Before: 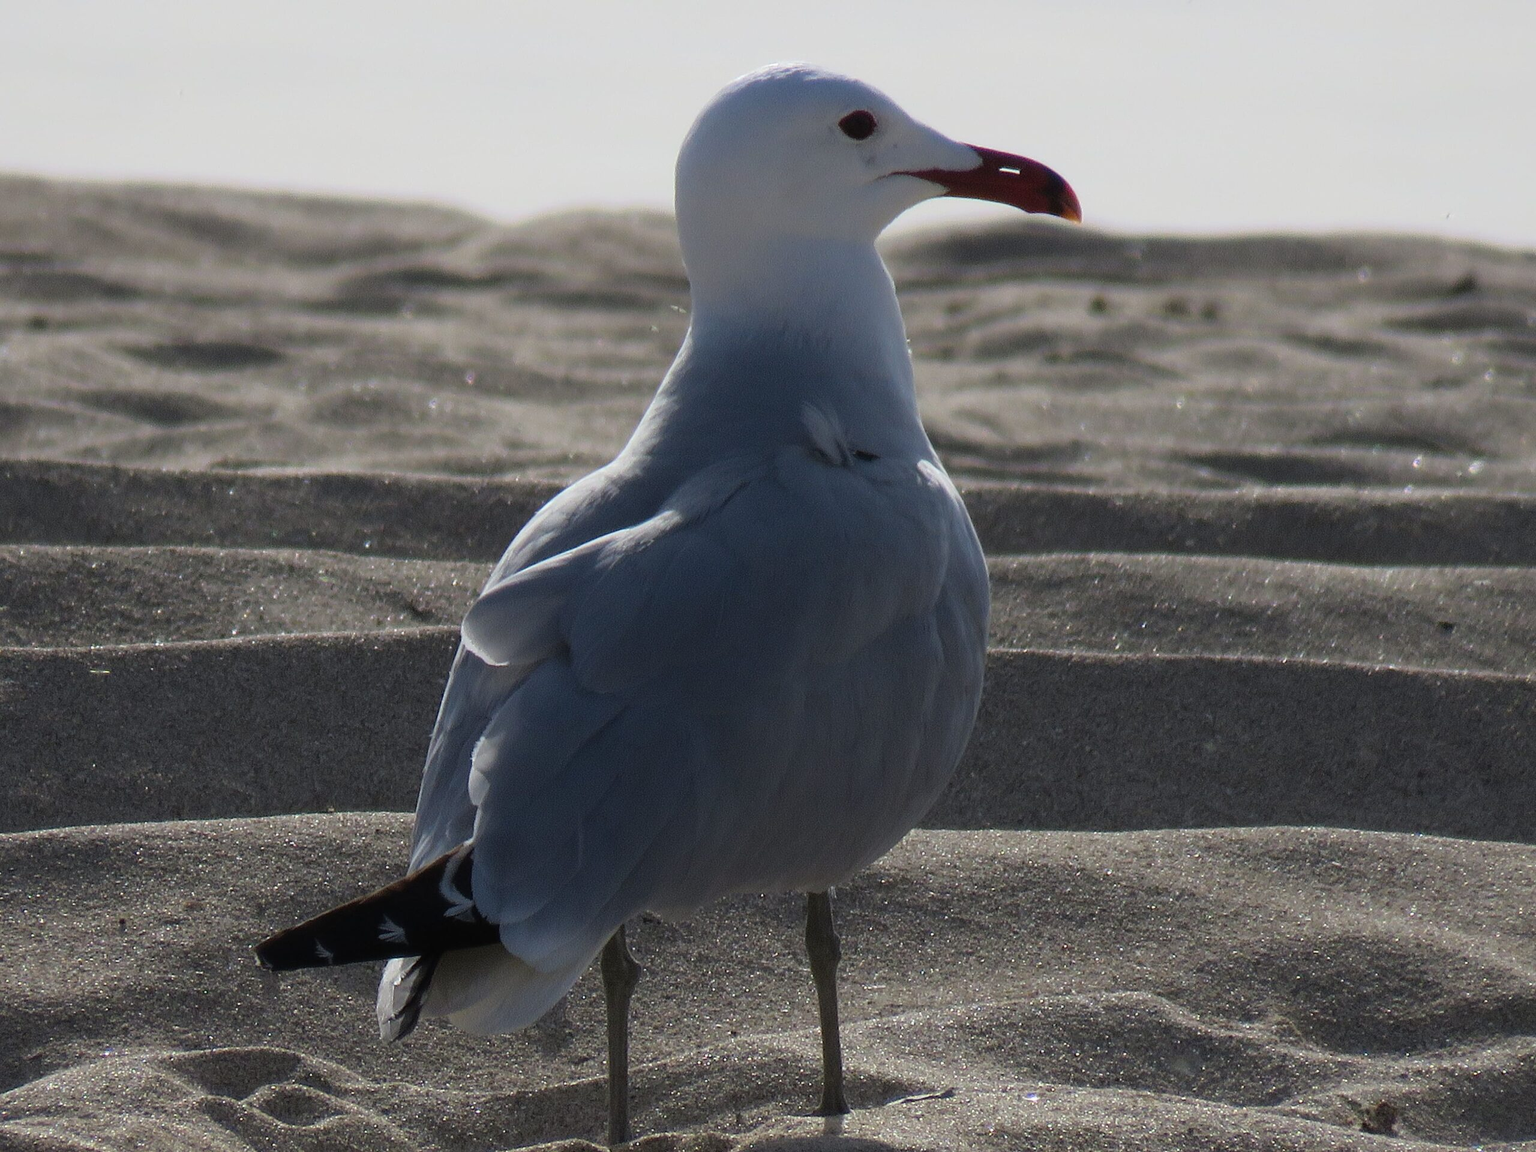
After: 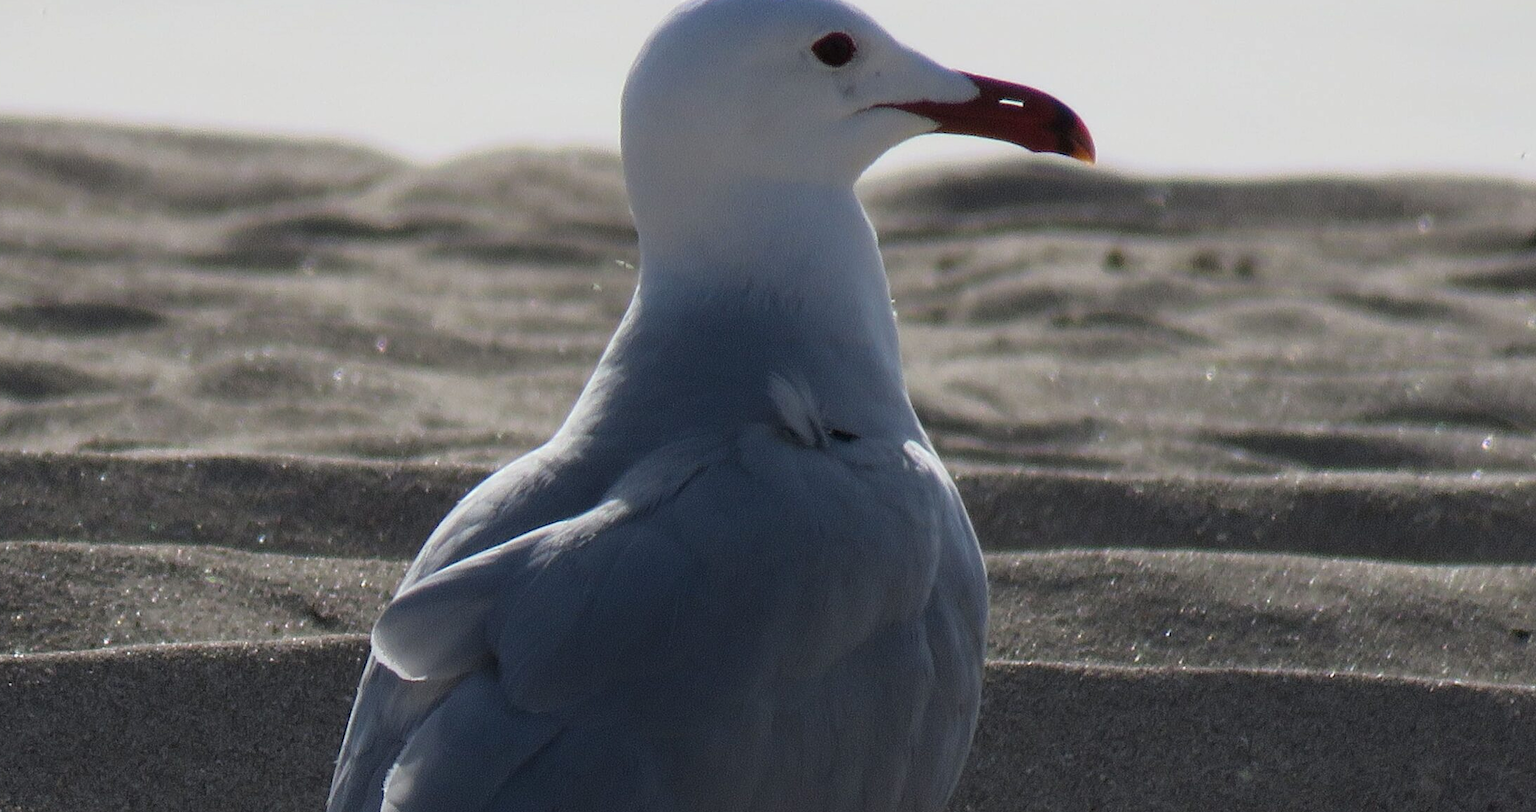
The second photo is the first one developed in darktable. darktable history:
crop and rotate: left 9.345%, top 7.22%, right 4.982%, bottom 32.331%
local contrast: highlights 100%, shadows 100%, detail 120%, midtone range 0.2
